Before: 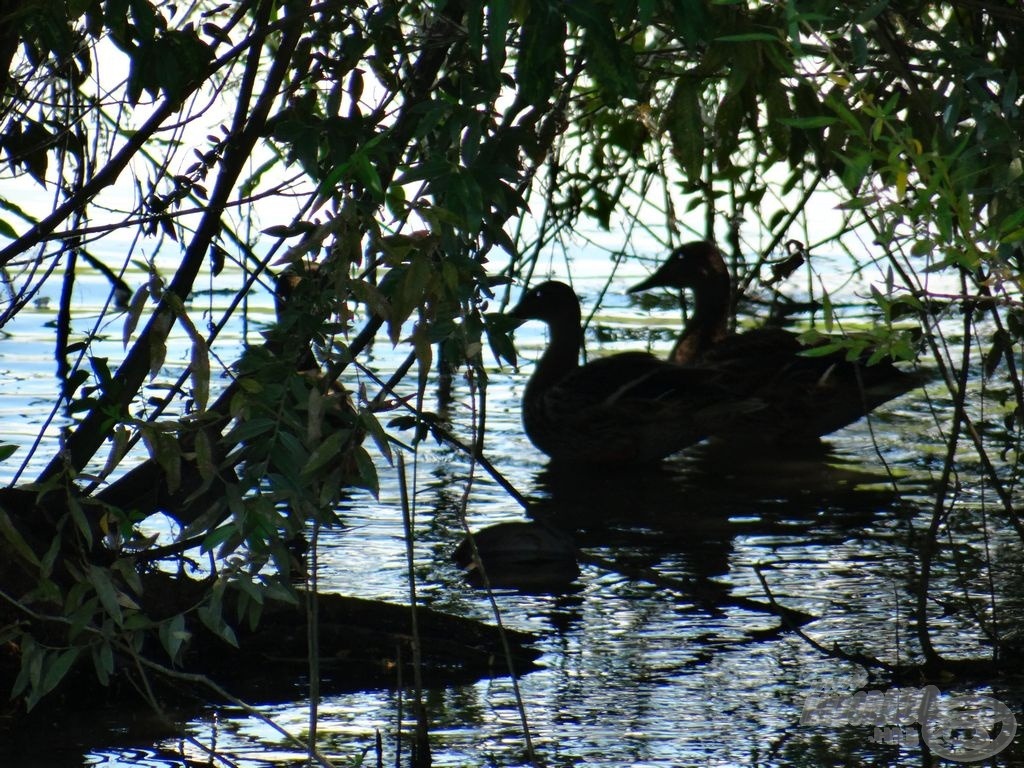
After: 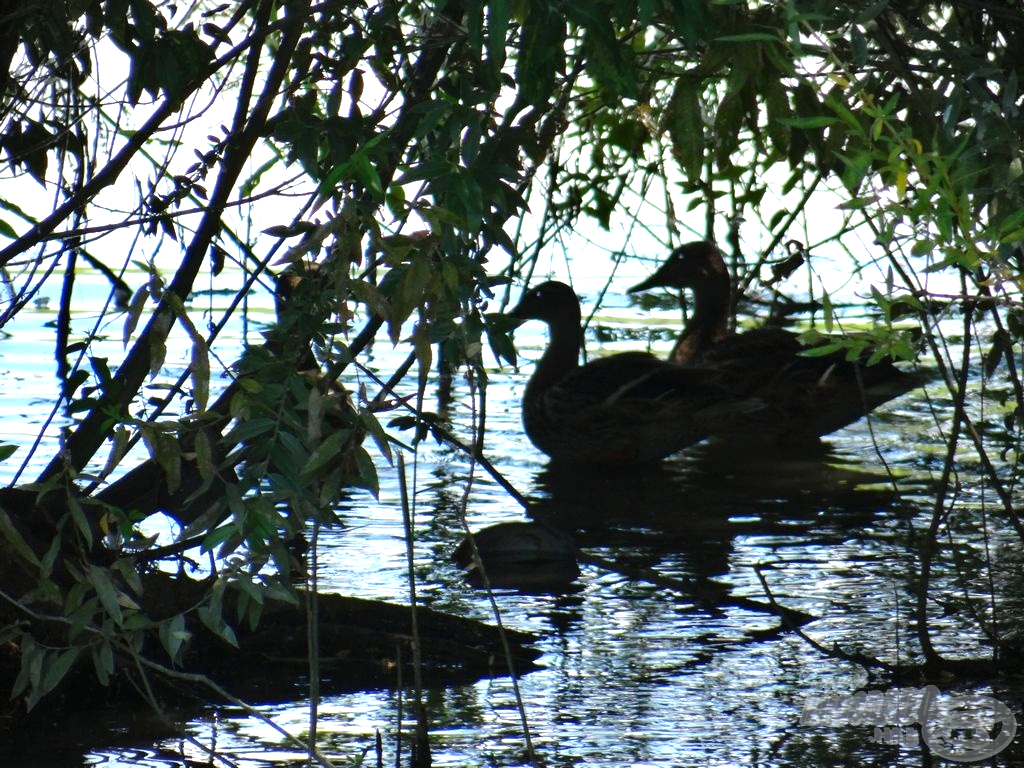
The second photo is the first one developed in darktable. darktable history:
white balance: red 0.967, blue 1.049
vignetting: fall-off start 100%, brightness -0.282, width/height ratio 1.31
exposure: black level correction 0, exposure 0.7 EV, compensate exposure bias true, compensate highlight preservation false
